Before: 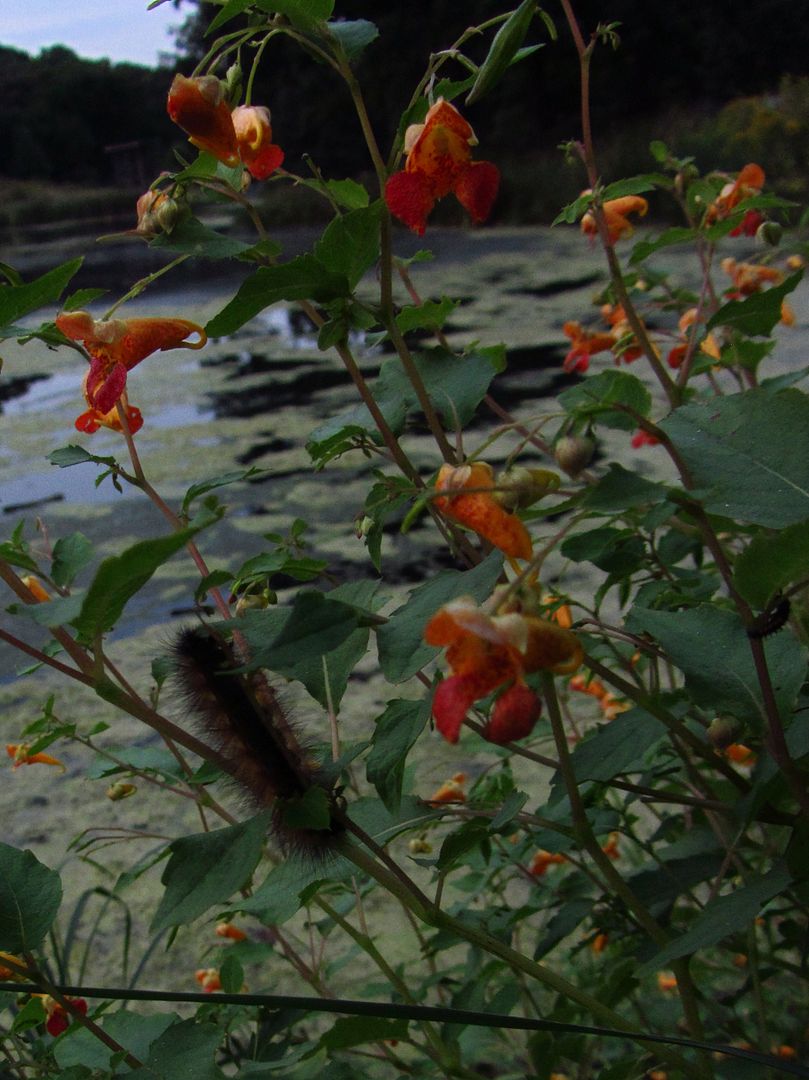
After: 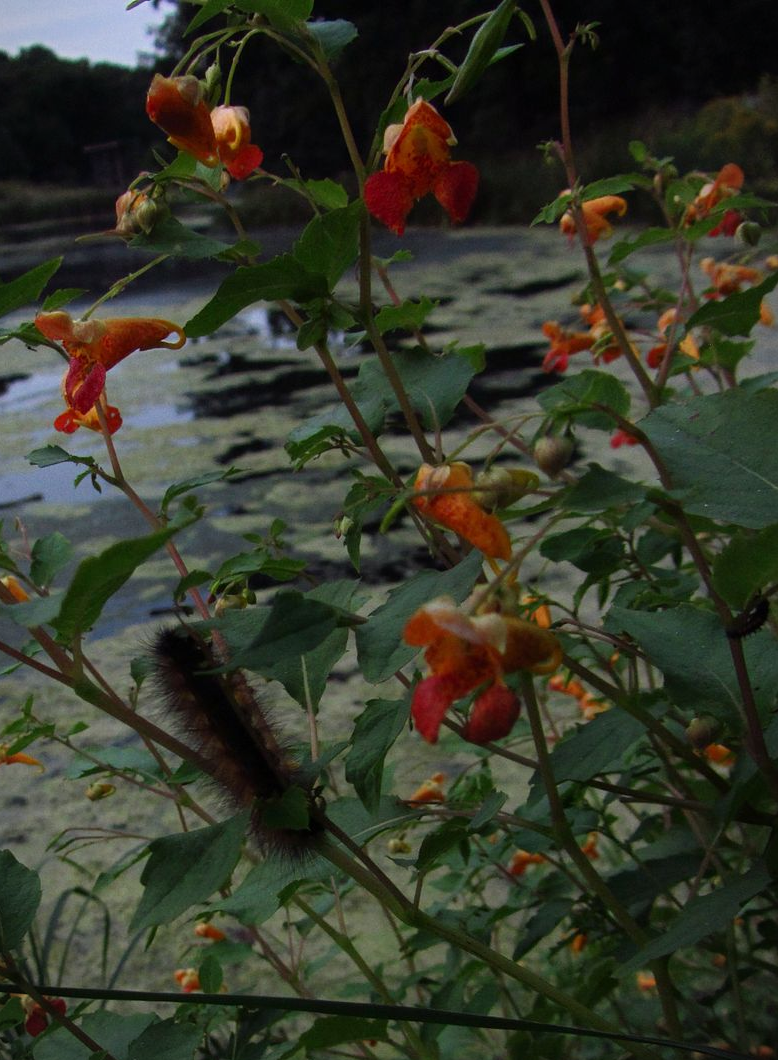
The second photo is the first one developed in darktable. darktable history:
vignetting: fall-off start 100.3%, fall-off radius 65.42%, automatic ratio true, unbound false
crop and rotate: left 2.645%, right 1.156%, bottom 1.786%
